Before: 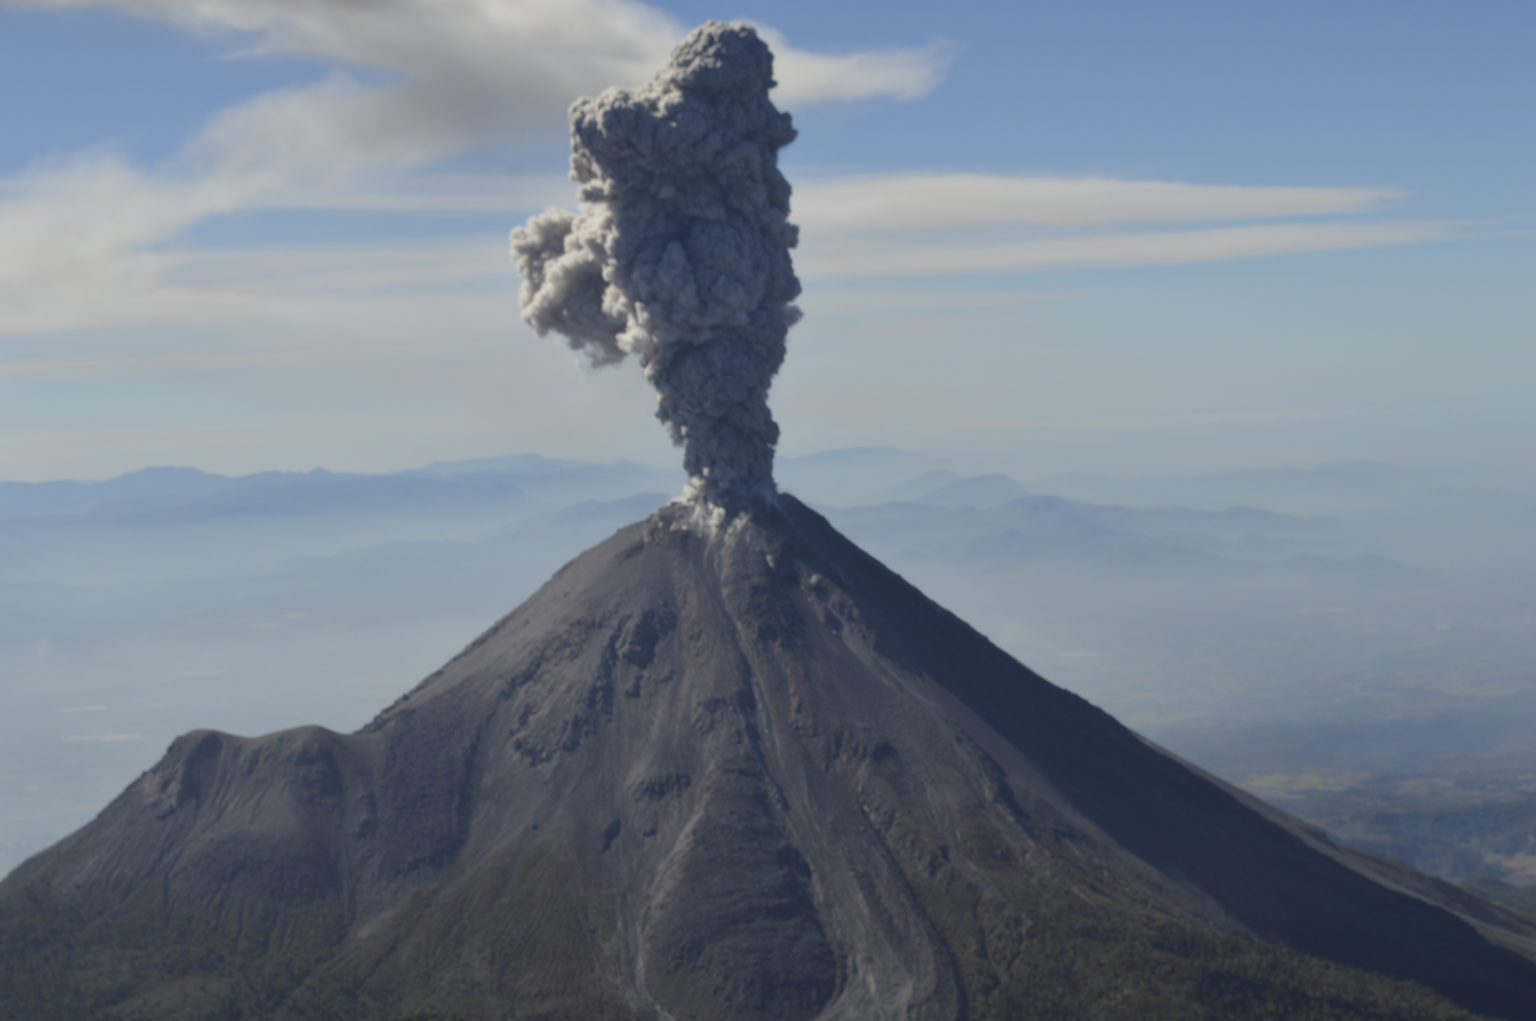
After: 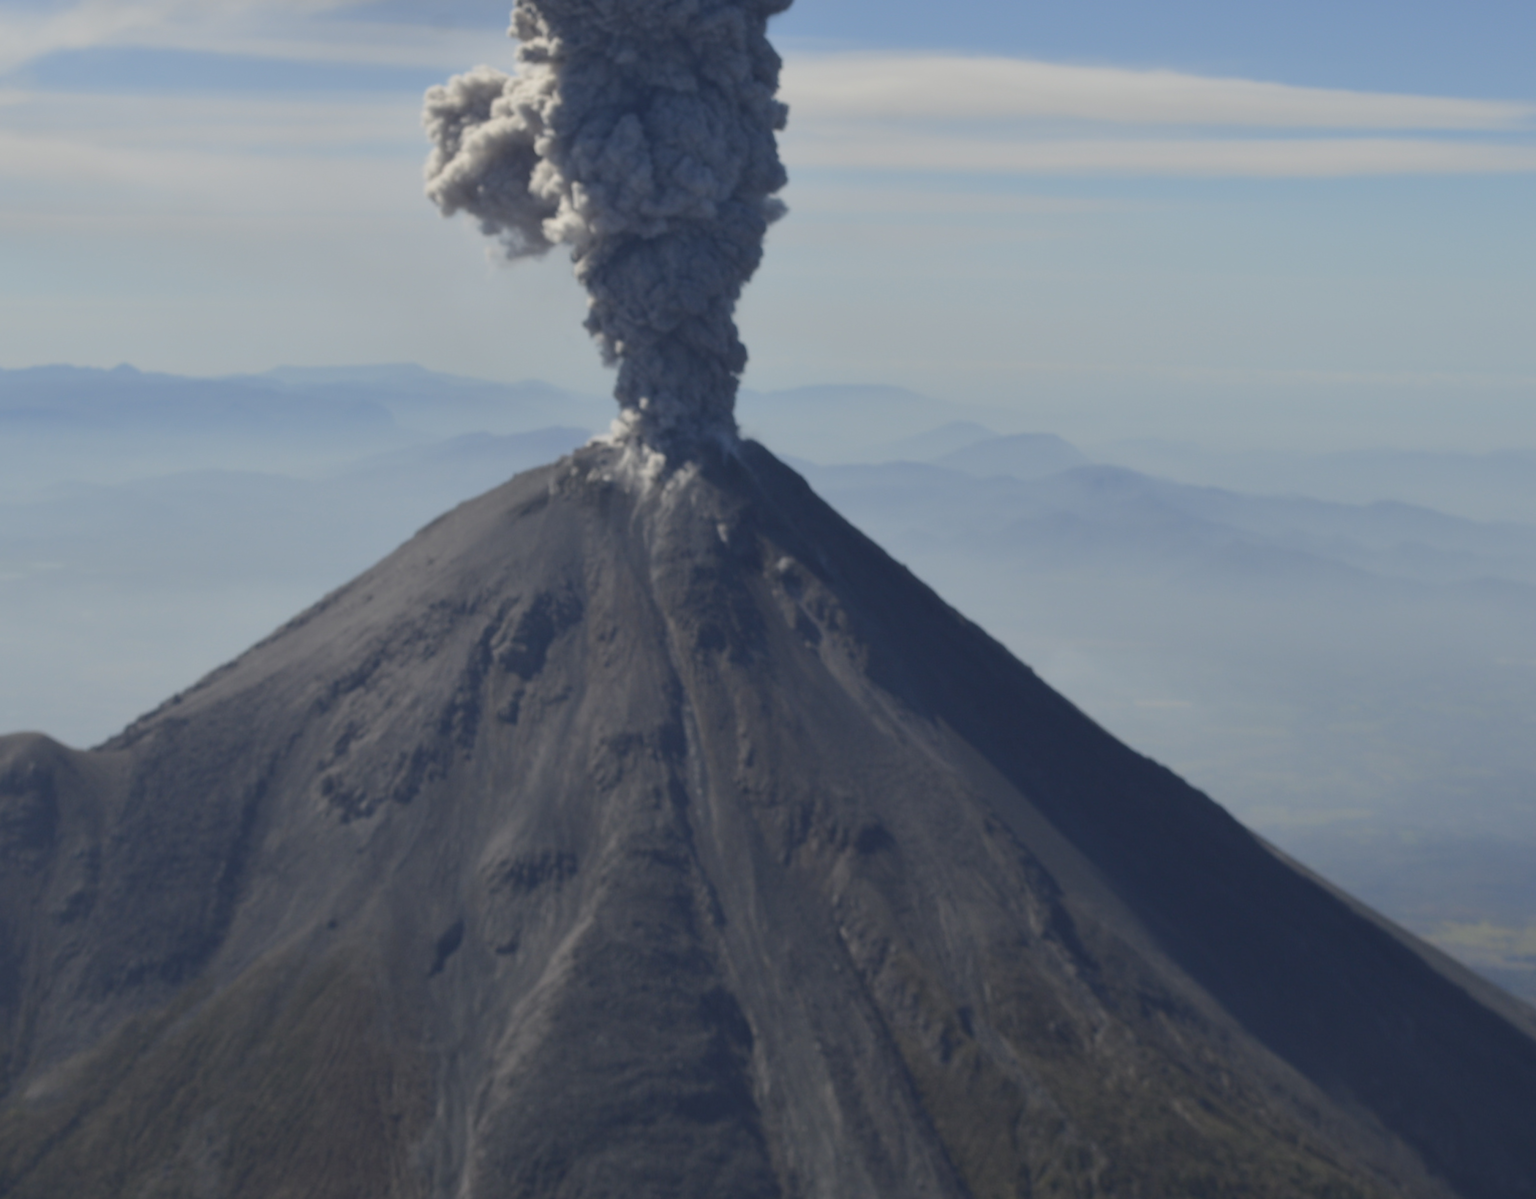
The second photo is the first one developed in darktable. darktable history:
sharpen: radius 2.883, amount 0.868, threshold 47.523
crop and rotate: angle -3.27°, left 5.211%, top 5.211%, right 4.607%, bottom 4.607%
rotate and perspective: rotation 0.72°, lens shift (vertical) -0.352, lens shift (horizontal) -0.051, crop left 0.152, crop right 0.859, crop top 0.019, crop bottom 0.964
